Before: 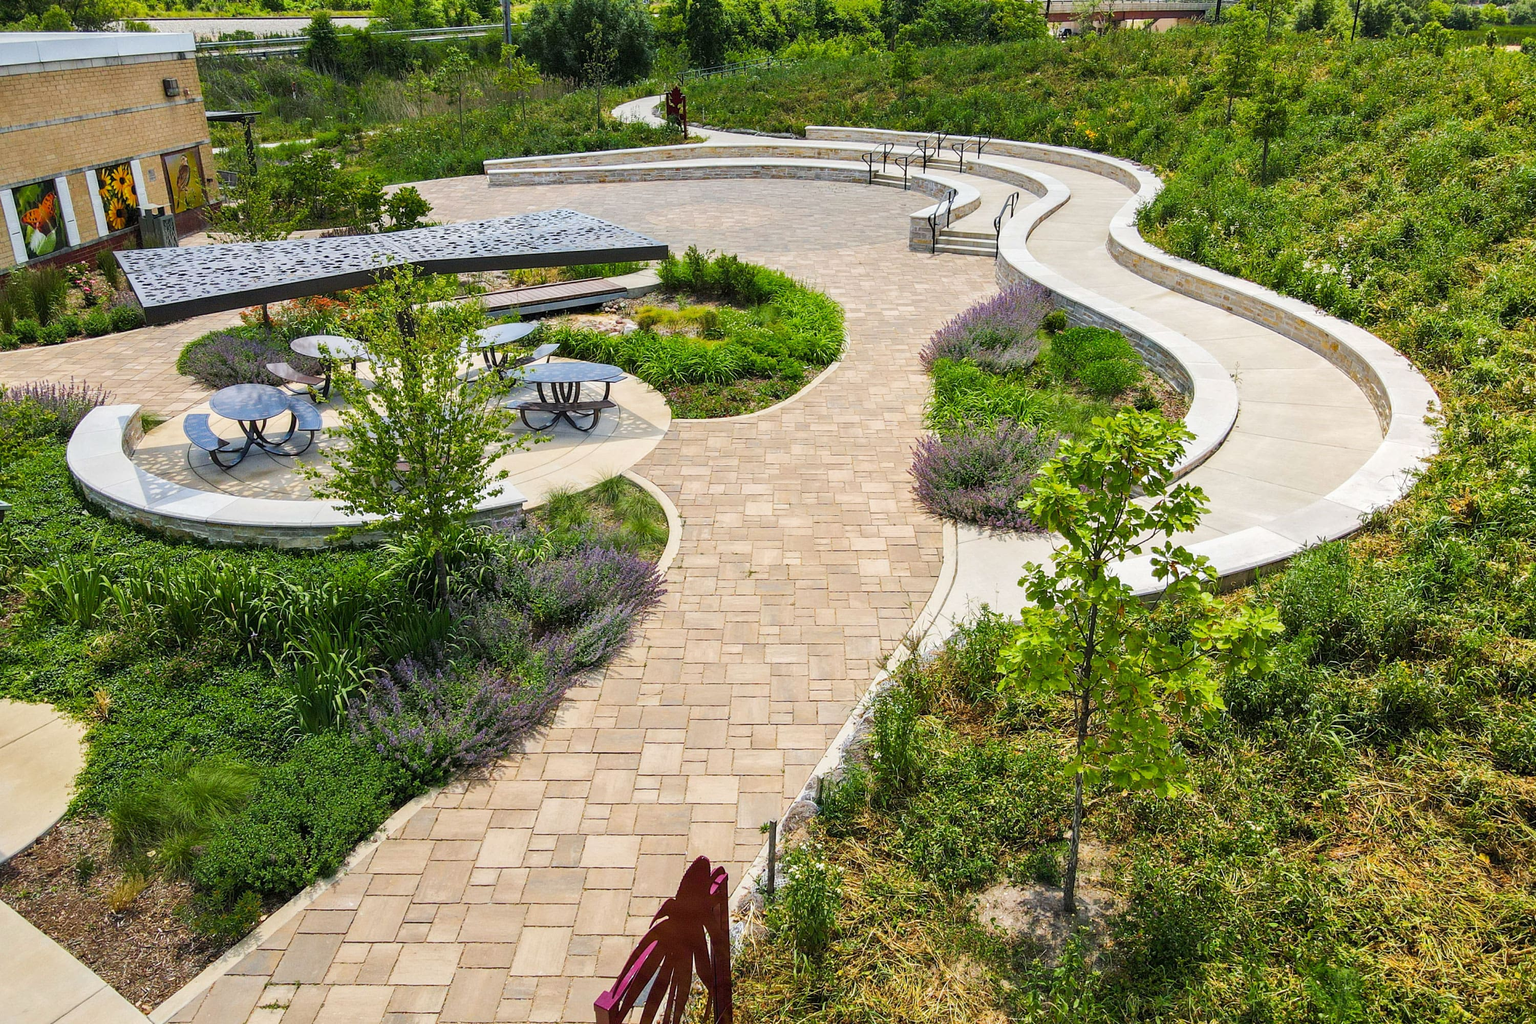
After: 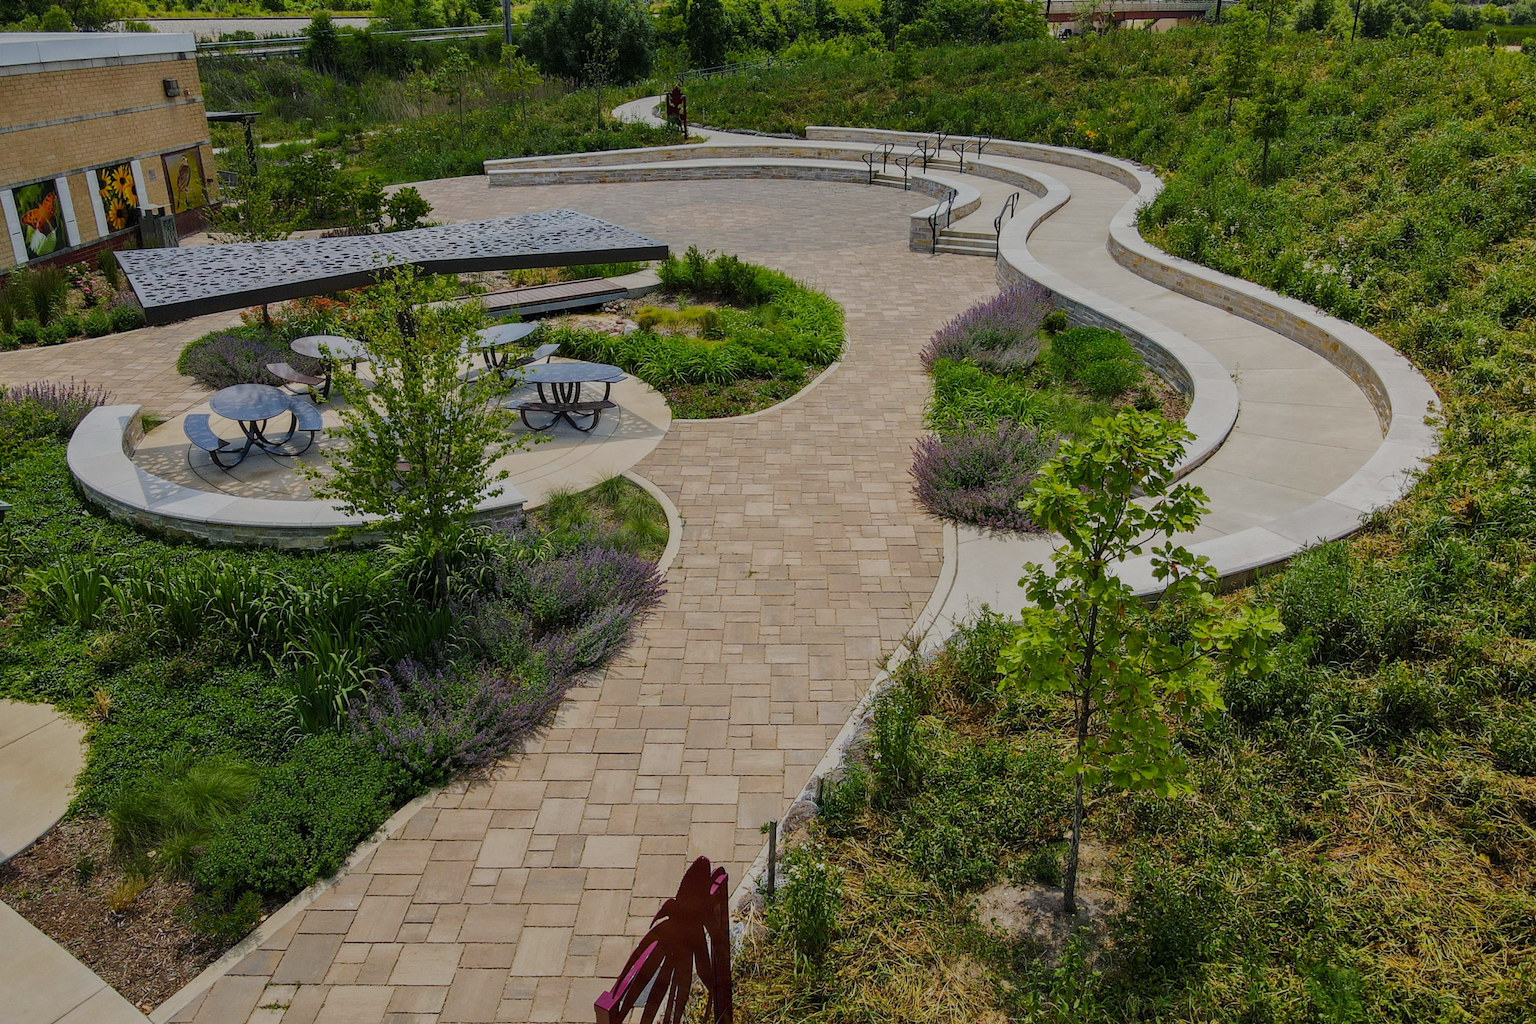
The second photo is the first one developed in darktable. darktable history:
exposure: exposure -1.003 EV, compensate highlight preservation false
